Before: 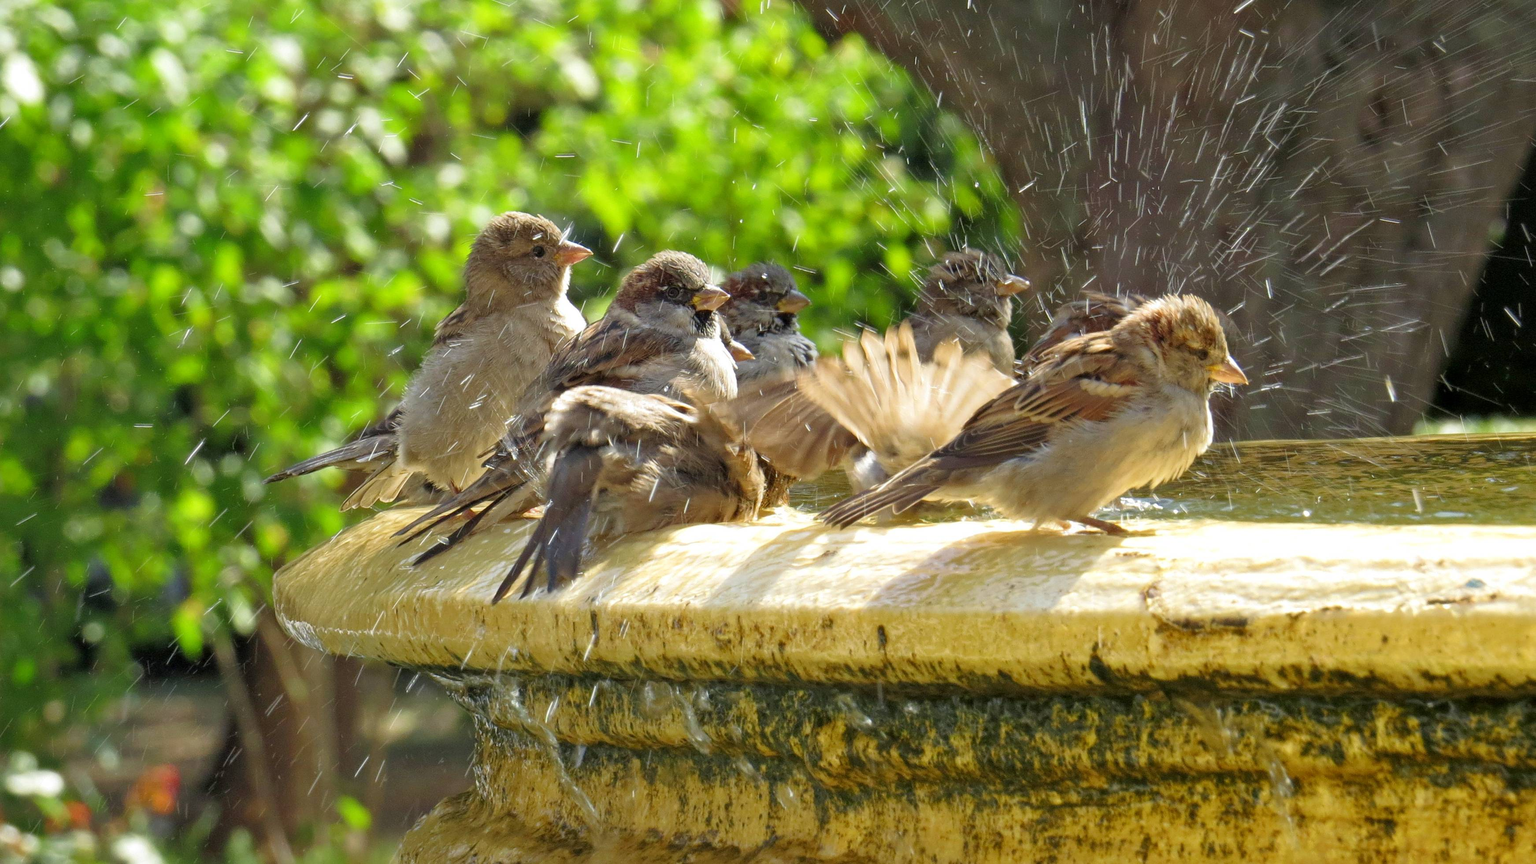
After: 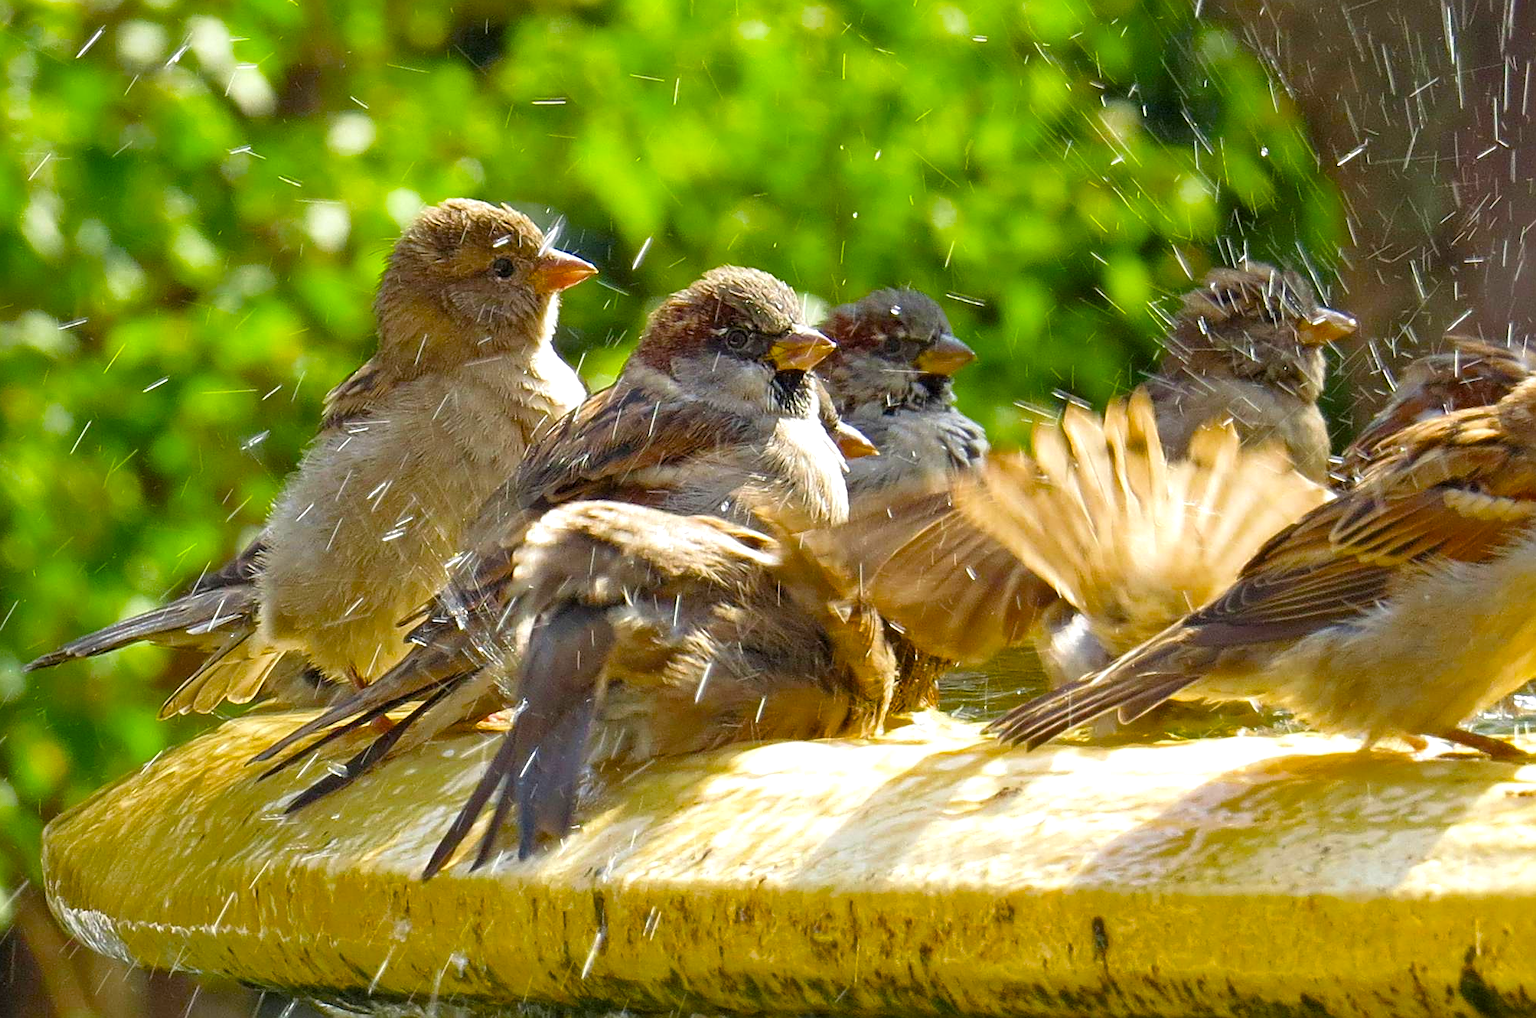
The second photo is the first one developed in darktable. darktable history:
sharpen: on, module defaults
crop: left 16.221%, top 11.284%, right 26.194%, bottom 20.822%
color balance rgb: highlights gain › chroma 0.129%, highlights gain › hue 332.75°, linear chroma grading › global chroma 14.657%, perceptual saturation grading › global saturation 19.664%, global vibrance 1.73%, saturation formula JzAzBz (2021)
exposure: exposure 0.2 EV, compensate highlight preservation false
